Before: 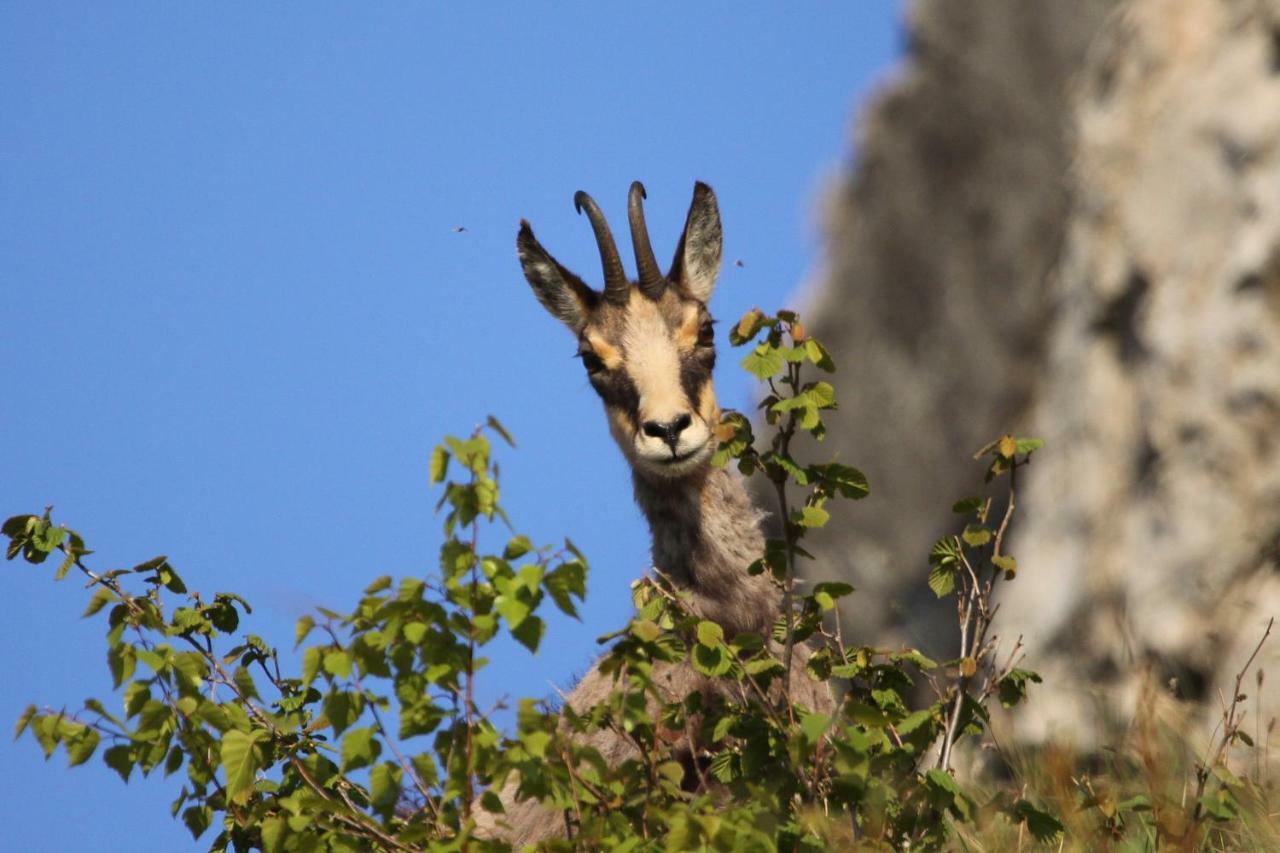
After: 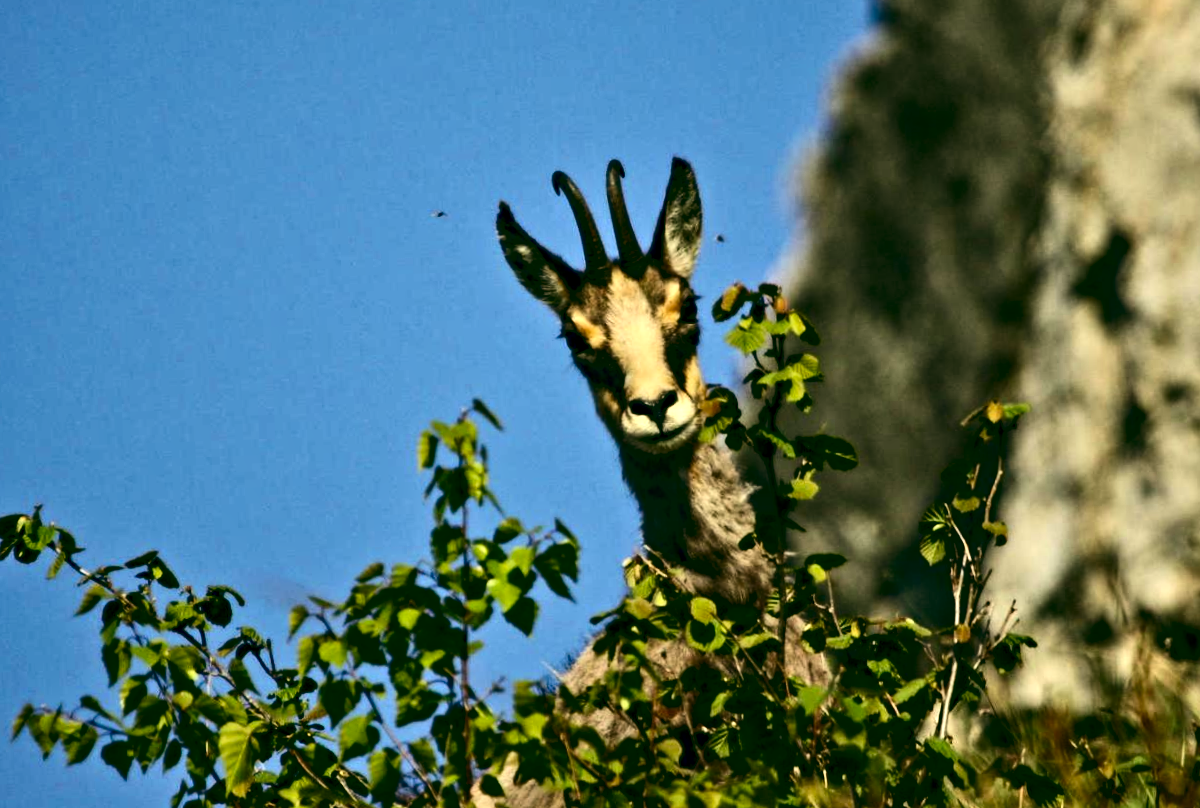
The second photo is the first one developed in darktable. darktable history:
local contrast: highlights 100%, shadows 100%, detail 120%, midtone range 0.2
color balance: lift [1.005, 0.99, 1.007, 1.01], gamma [1, 1.034, 1.032, 0.966], gain [0.873, 1.055, 1.067, 0.933]
contrast equalizer: y [[0.511, 0.558, 0.631, 0.632, 0.559, 0.512], [0.5 ×6], [0.5 ×6], [0 ×6], [0 ×6]]
contrast brightness saturation: contrast 0.22, brightness -0.19, saturation 0.24
rotate and perspective: rotation -2°, crop left 0.022, crop right 0.978, crop top 0.049, crop bottom 0.951
exposure: exposure 0.2 EV, compensate highlight preservation false
crop: right 4.126%, bottom 0.031%
